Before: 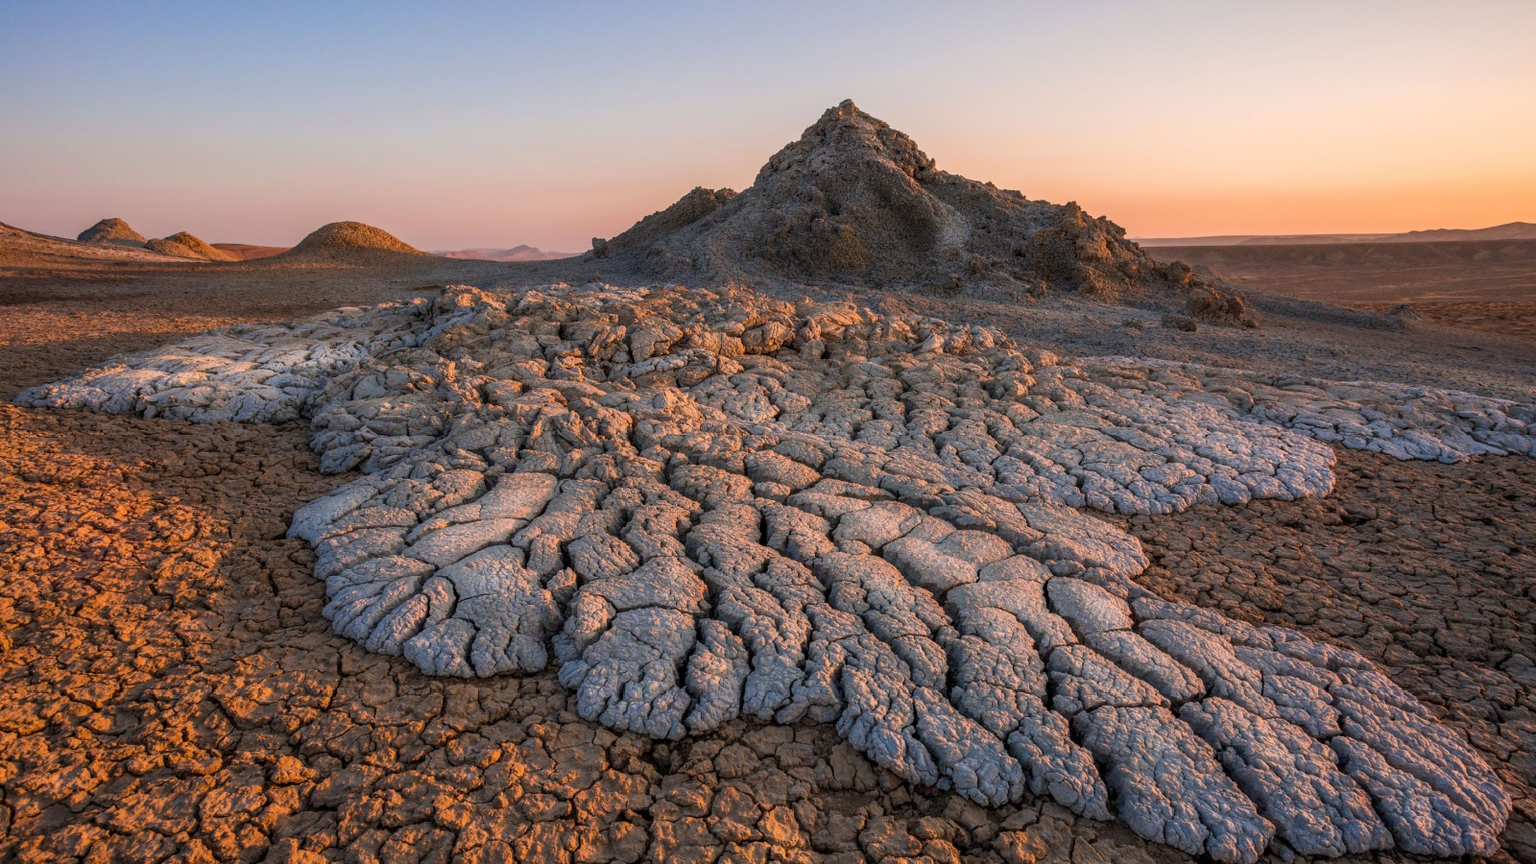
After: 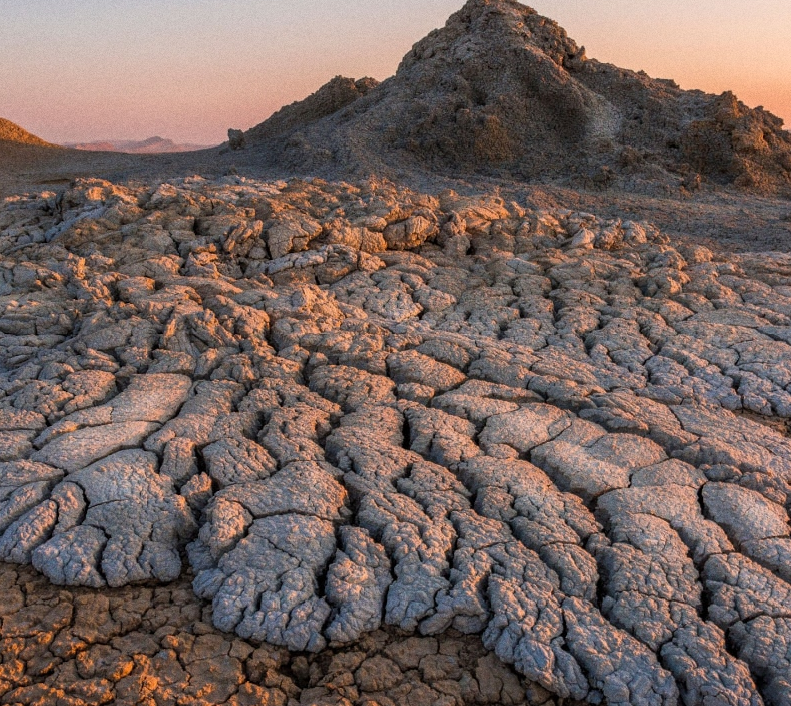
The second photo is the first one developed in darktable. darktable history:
exposure: exposure -0.01 EV, compensate highlight preservation false
crop and rotate: angle 0.02°, left 24.353%, top 13.219%, right 26.156%, bottom 8.224%
grain: coarseness 0.09 ISO
